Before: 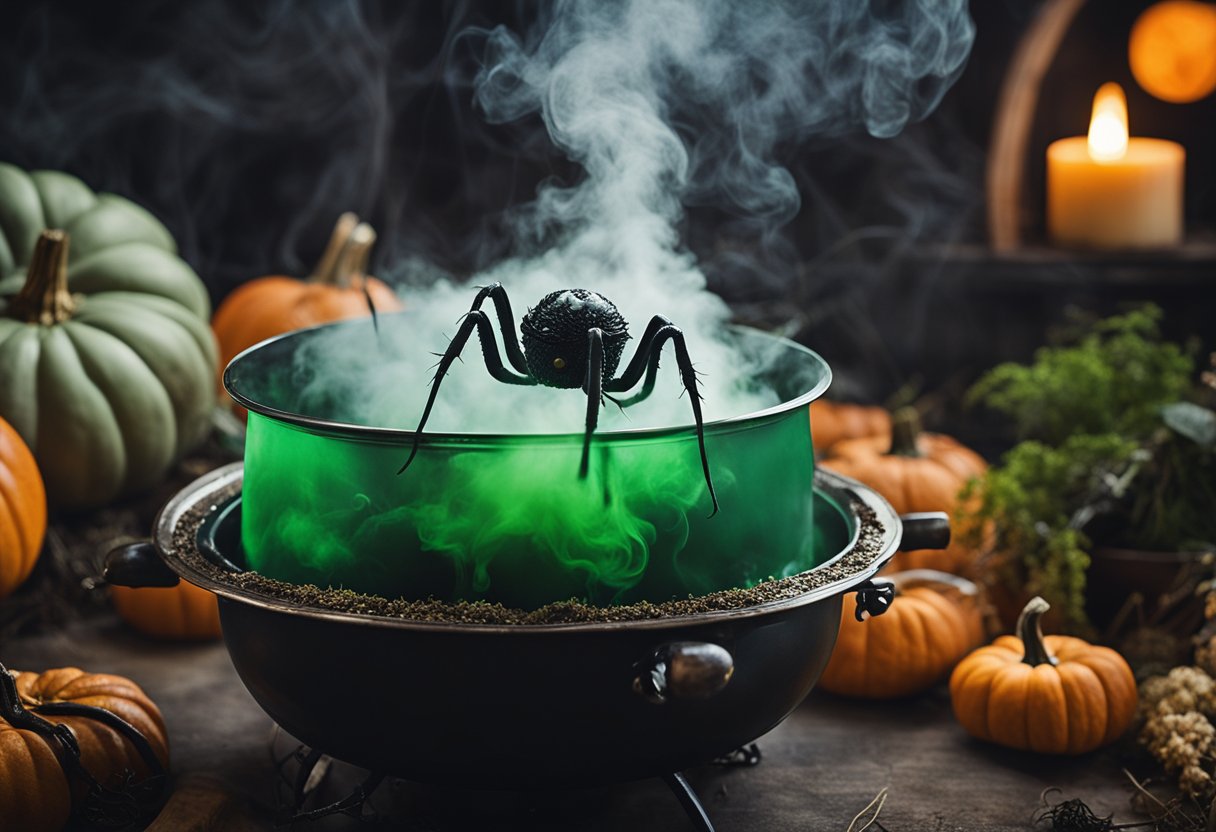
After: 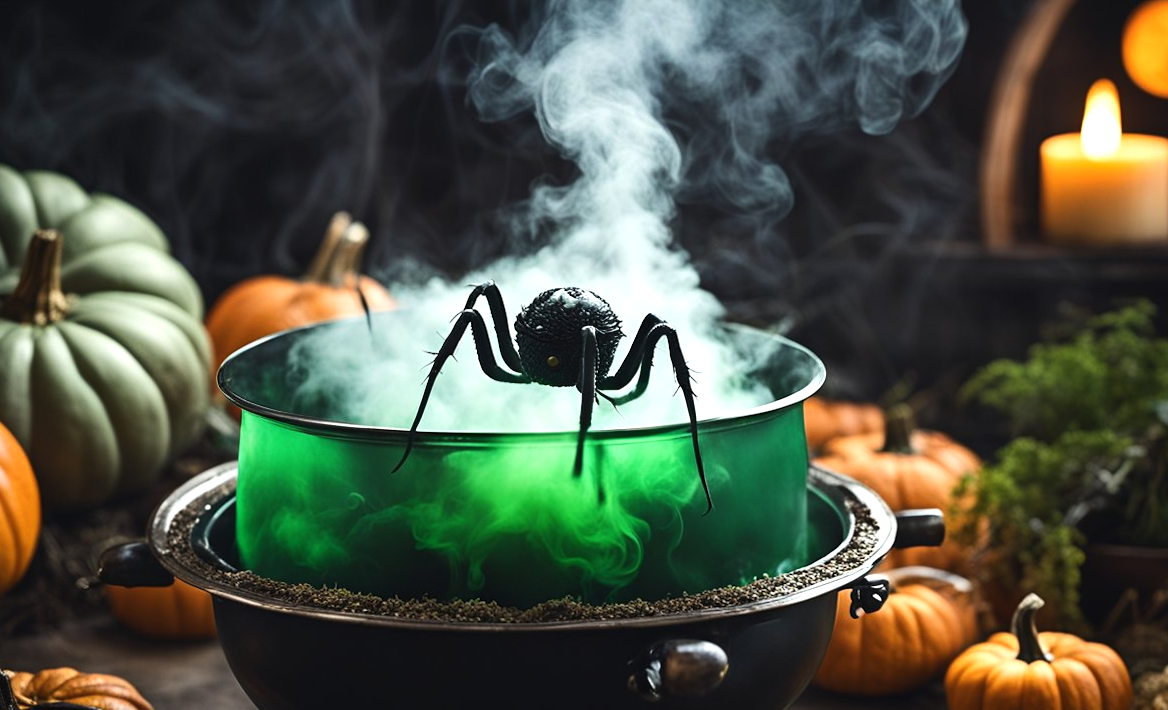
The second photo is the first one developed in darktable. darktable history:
crop and rotate: angle 0.2°, left 0.275%, right 3.127%, bottom 14.18%
tone equalizer: -8 EV 0.001 EV, -7 EV -0.002 EV, -6 EV 0.002 EV, -5 EV -0.03 EV, -4 EV -0.116 EV, -3 EV -0.169 EV, -2 EV 0.24 EV, -1 EV 0.702 EV, +0 EV 0.493 EV
